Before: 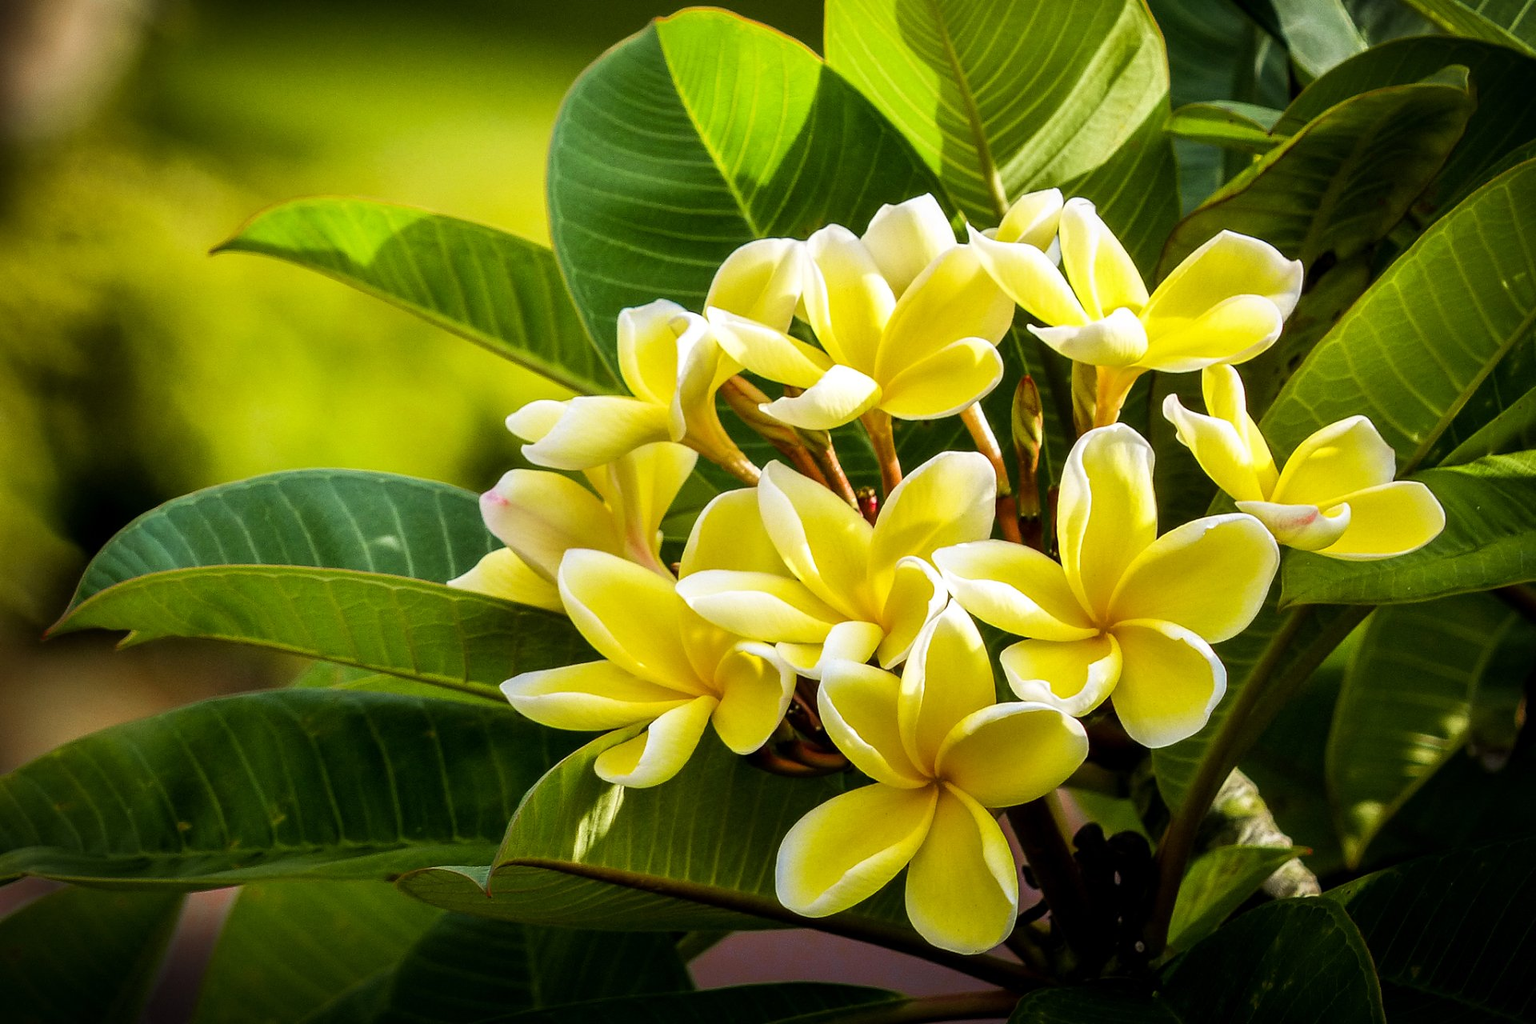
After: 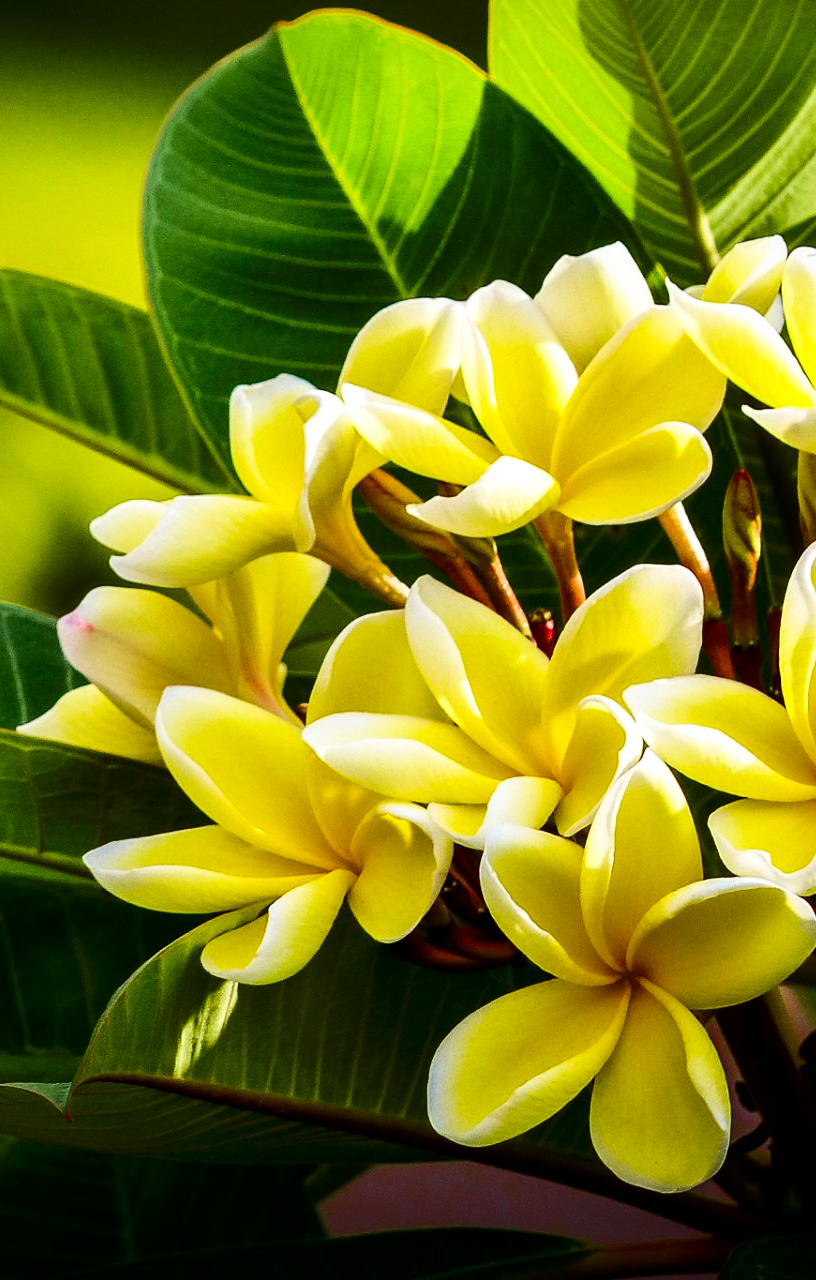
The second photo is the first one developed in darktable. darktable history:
crop: left 28.262%, right 29.196%
contrast brightness saturation: contrast 0.191, brightness -0.105, saturation 0.207
